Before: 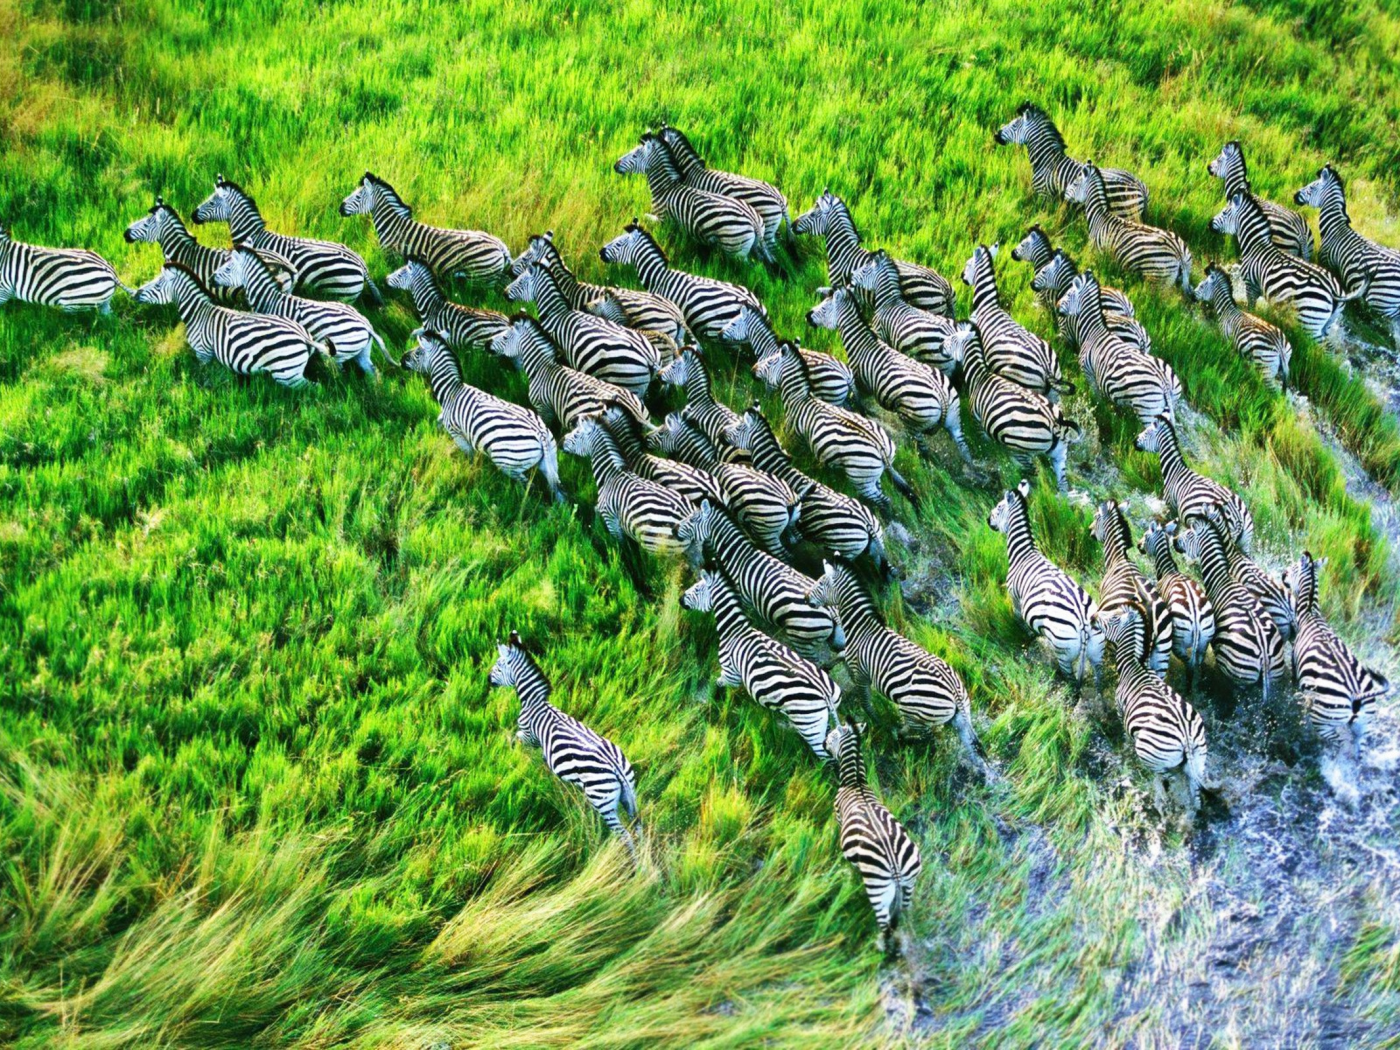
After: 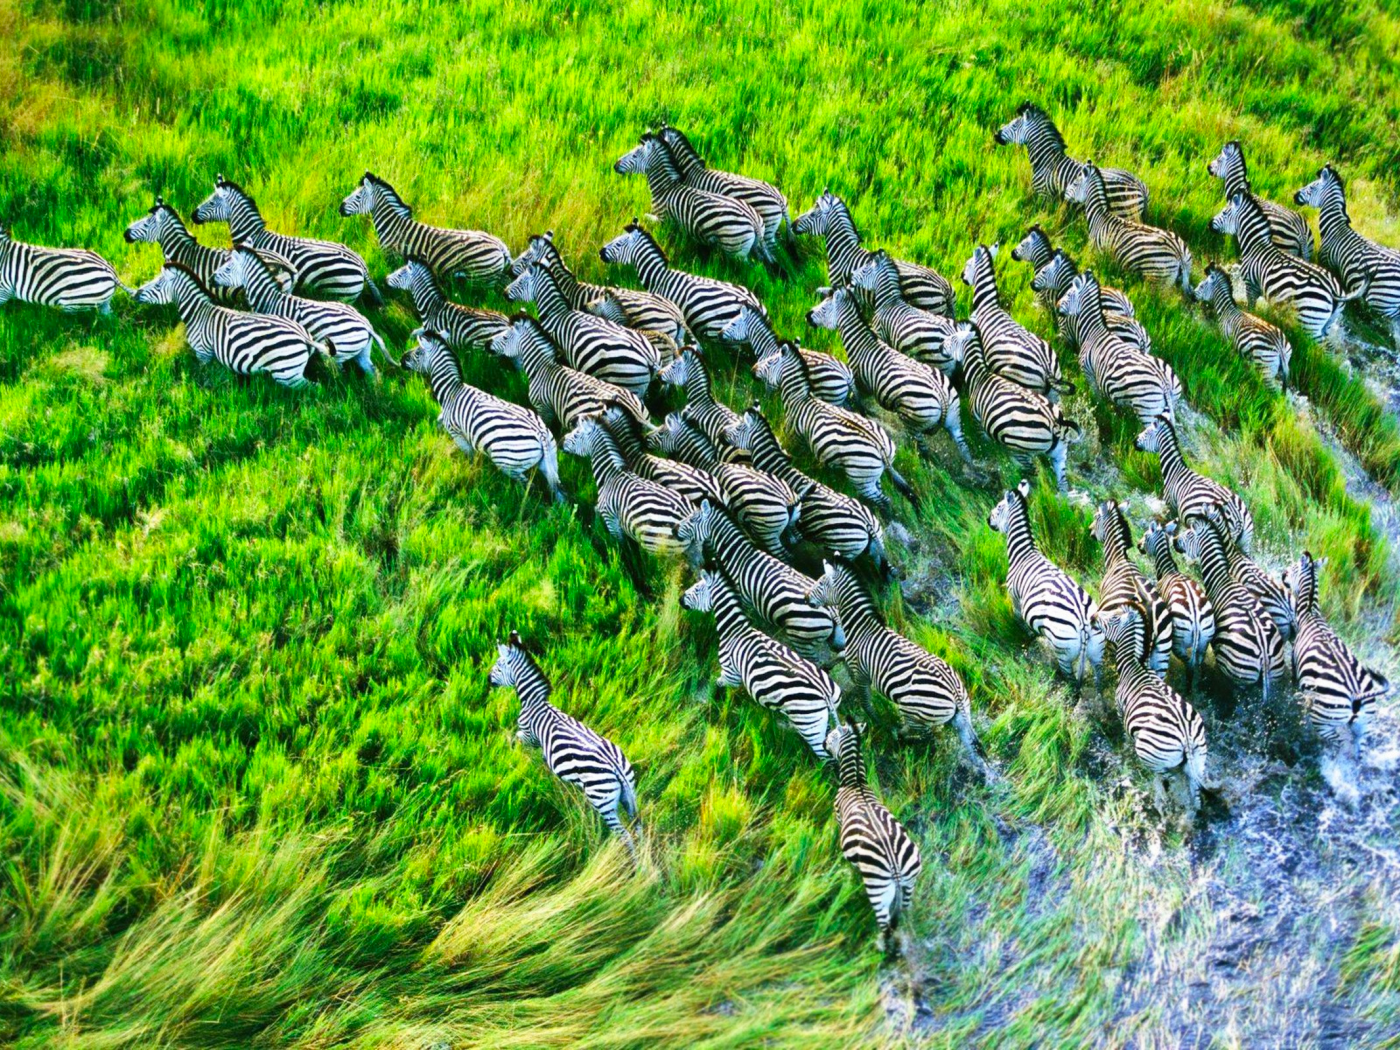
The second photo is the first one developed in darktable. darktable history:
color correction: highlights b* -0.009, saturation 1.14
